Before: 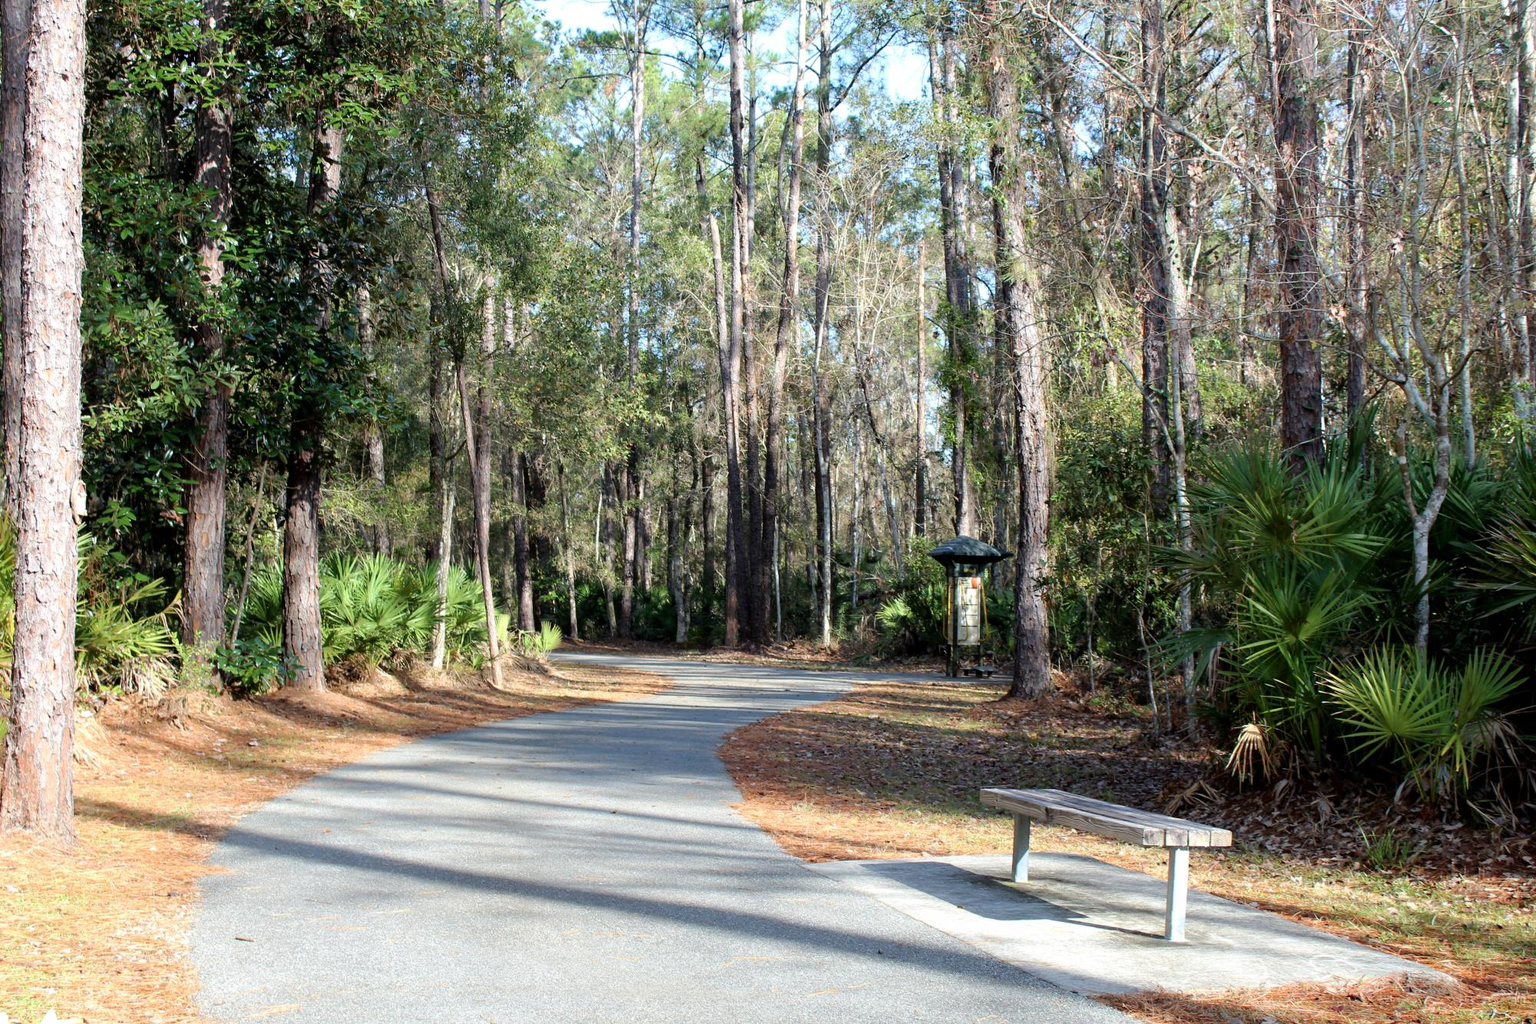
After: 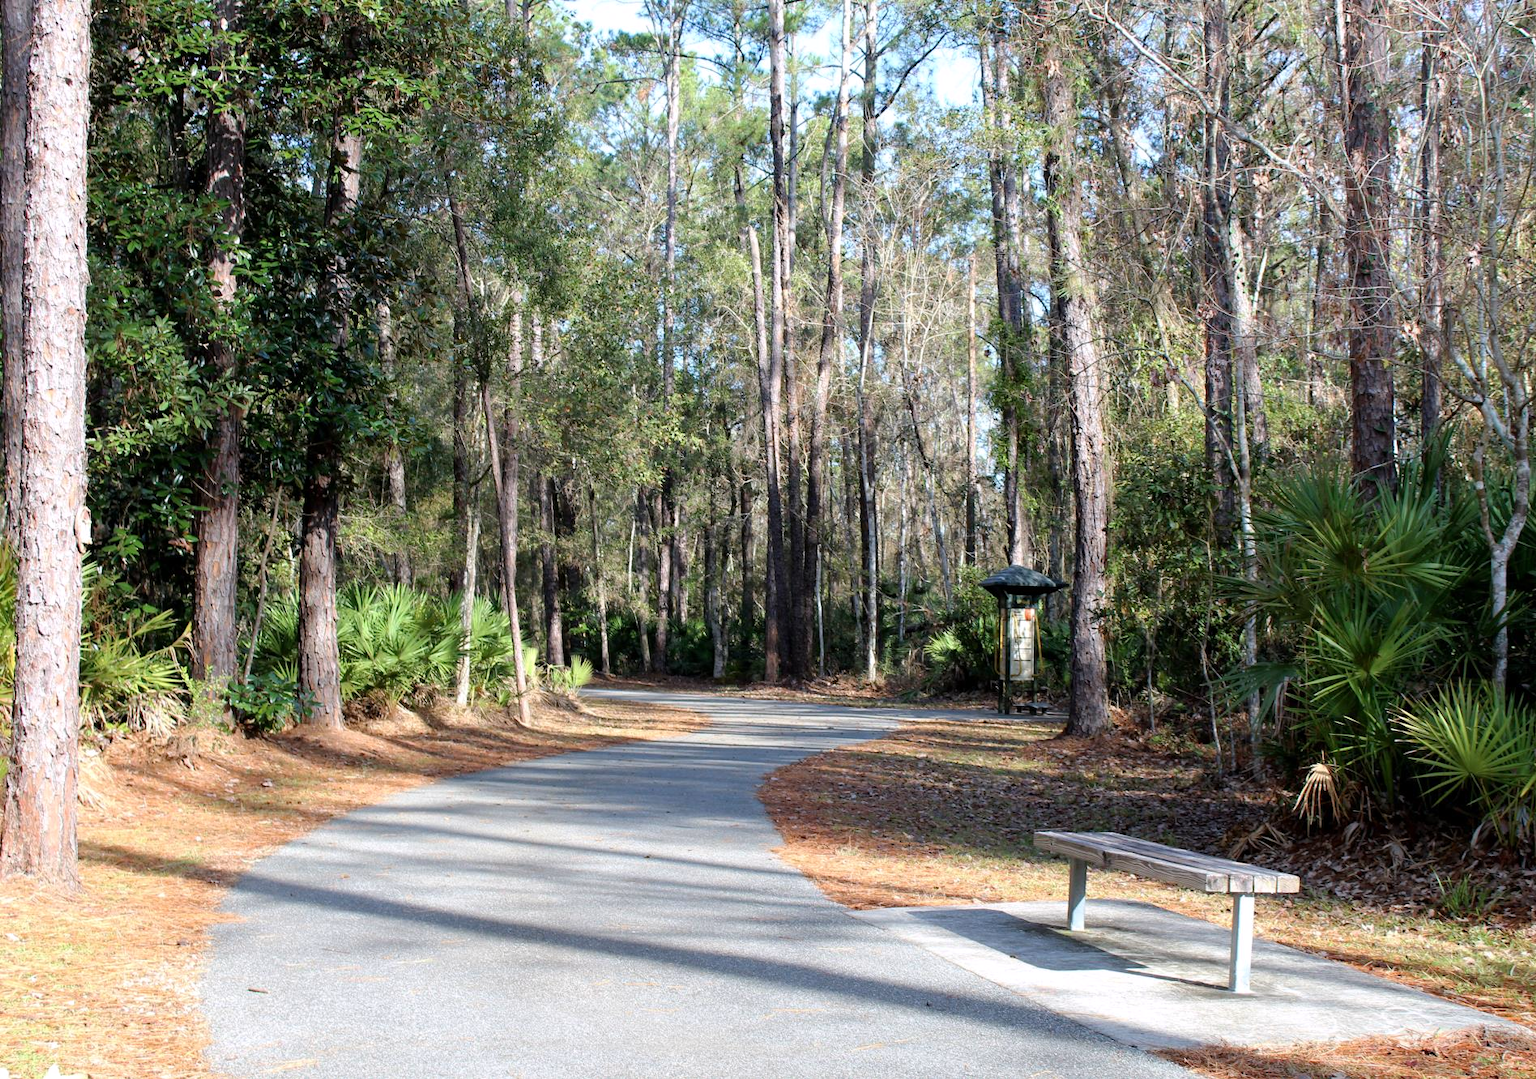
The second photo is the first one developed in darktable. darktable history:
crop and rotate: right 5.167%
white balance: red 1.009, blue 1.027
